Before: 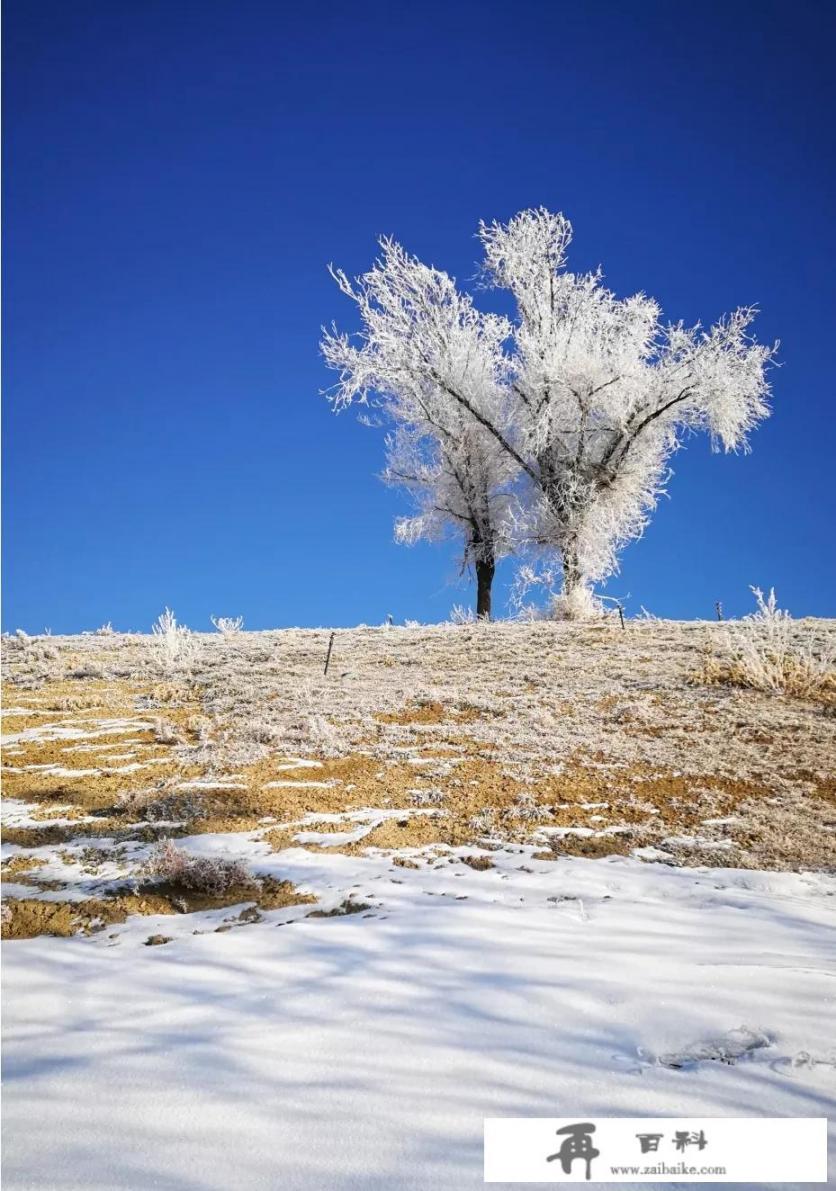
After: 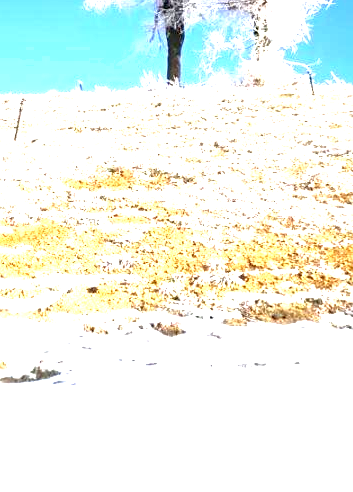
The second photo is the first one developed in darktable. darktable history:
crop: left 37.154%, top 44.905%, right 20.53%, bottom 13.718%
exposure: black level correction 0.001, exposure 1.994 EV, compensate exposure bias true, compensate highlight preservation false
shadows and highlights: shadows 25.39, highlights -24.87
